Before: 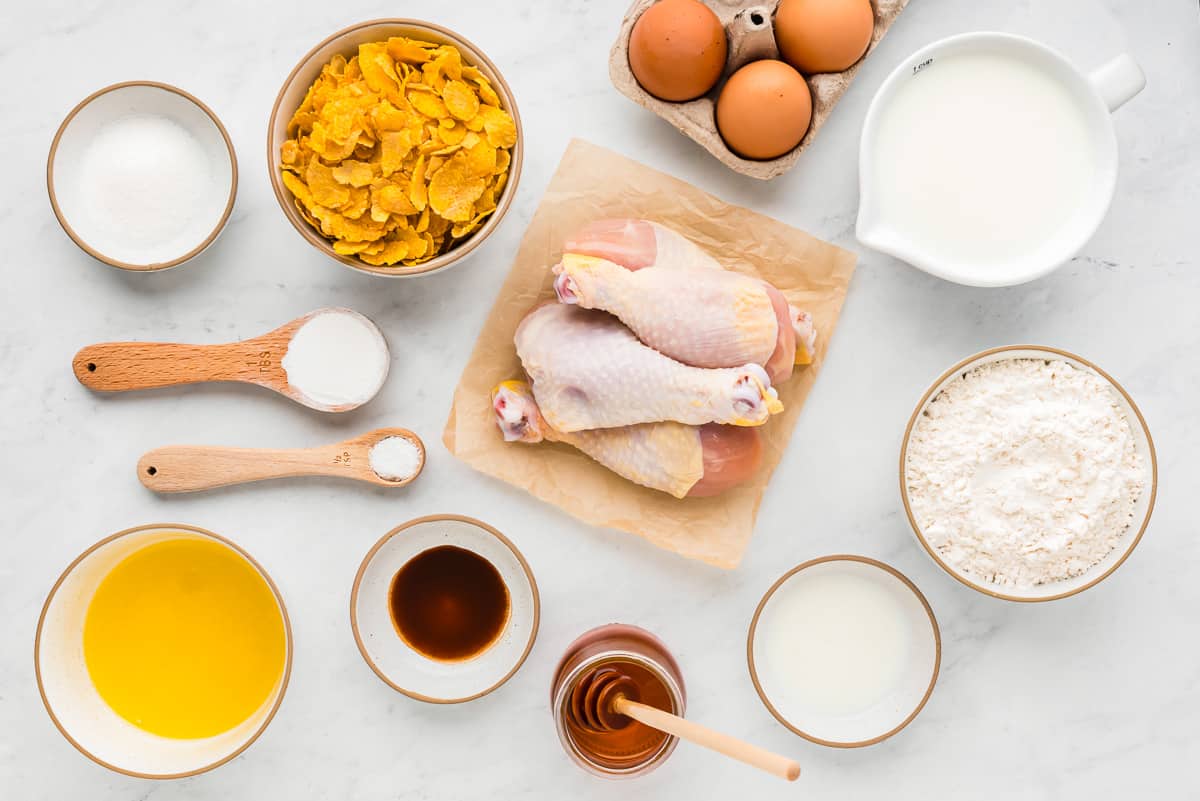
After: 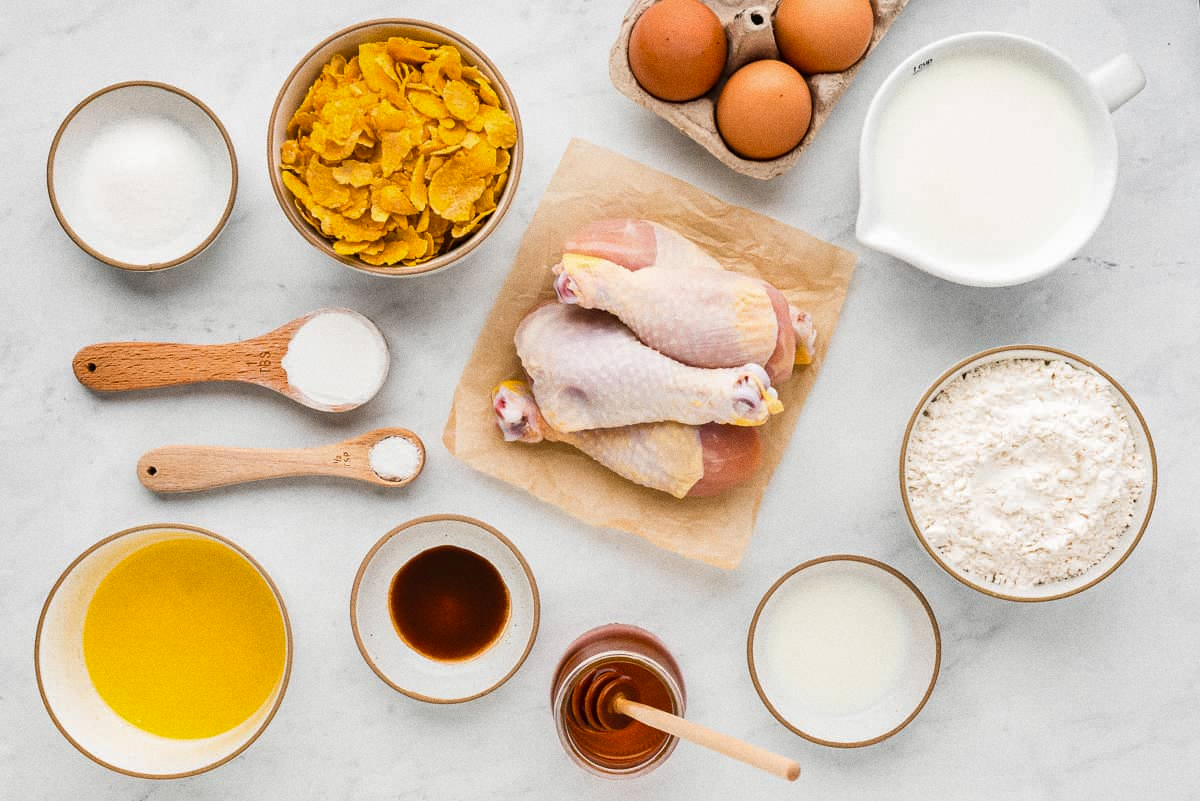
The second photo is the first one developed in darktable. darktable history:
shadows and highlights: shadows 20.91, highlights -35.45, soften with gaussian
grain: coarseness 0.47 ISO
